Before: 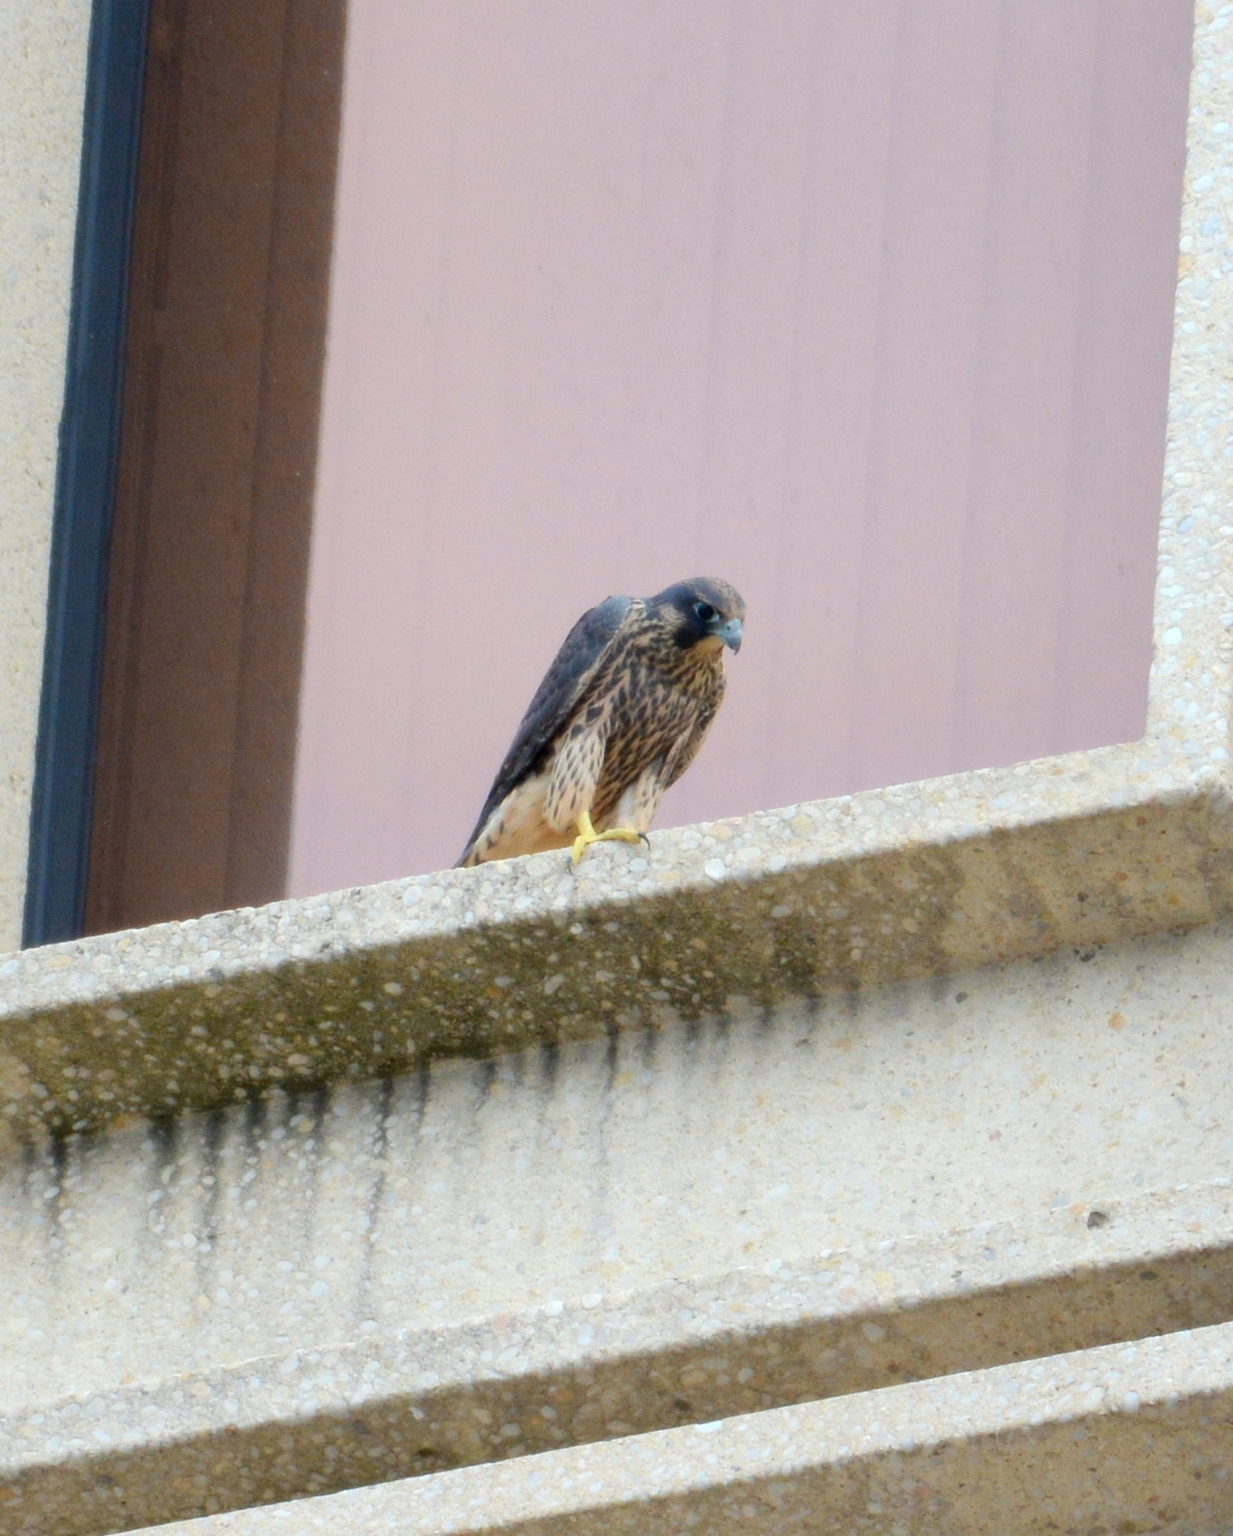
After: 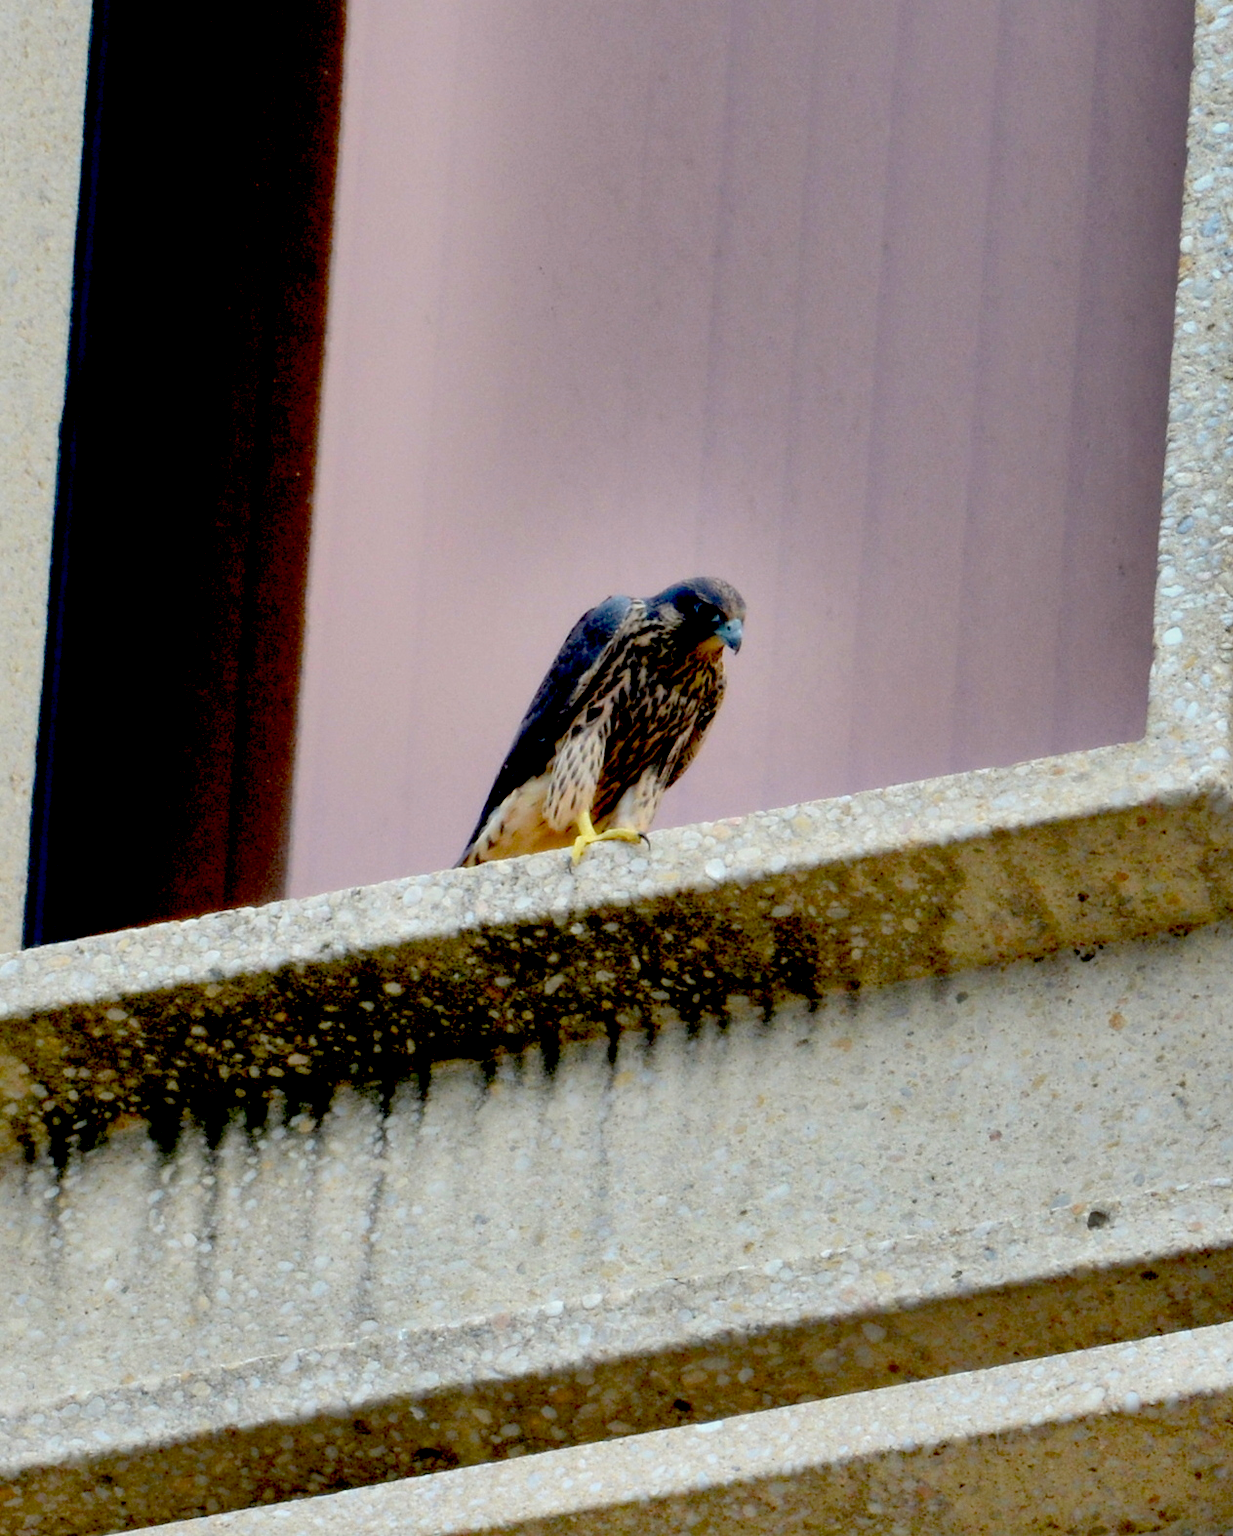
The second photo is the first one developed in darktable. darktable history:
shadows and highlights: shadows 24.5, highlights -78.15, soften with gaussian
exposure: black level correction 0.1, exposure -0.092 EV, compensate highlight preservation false
